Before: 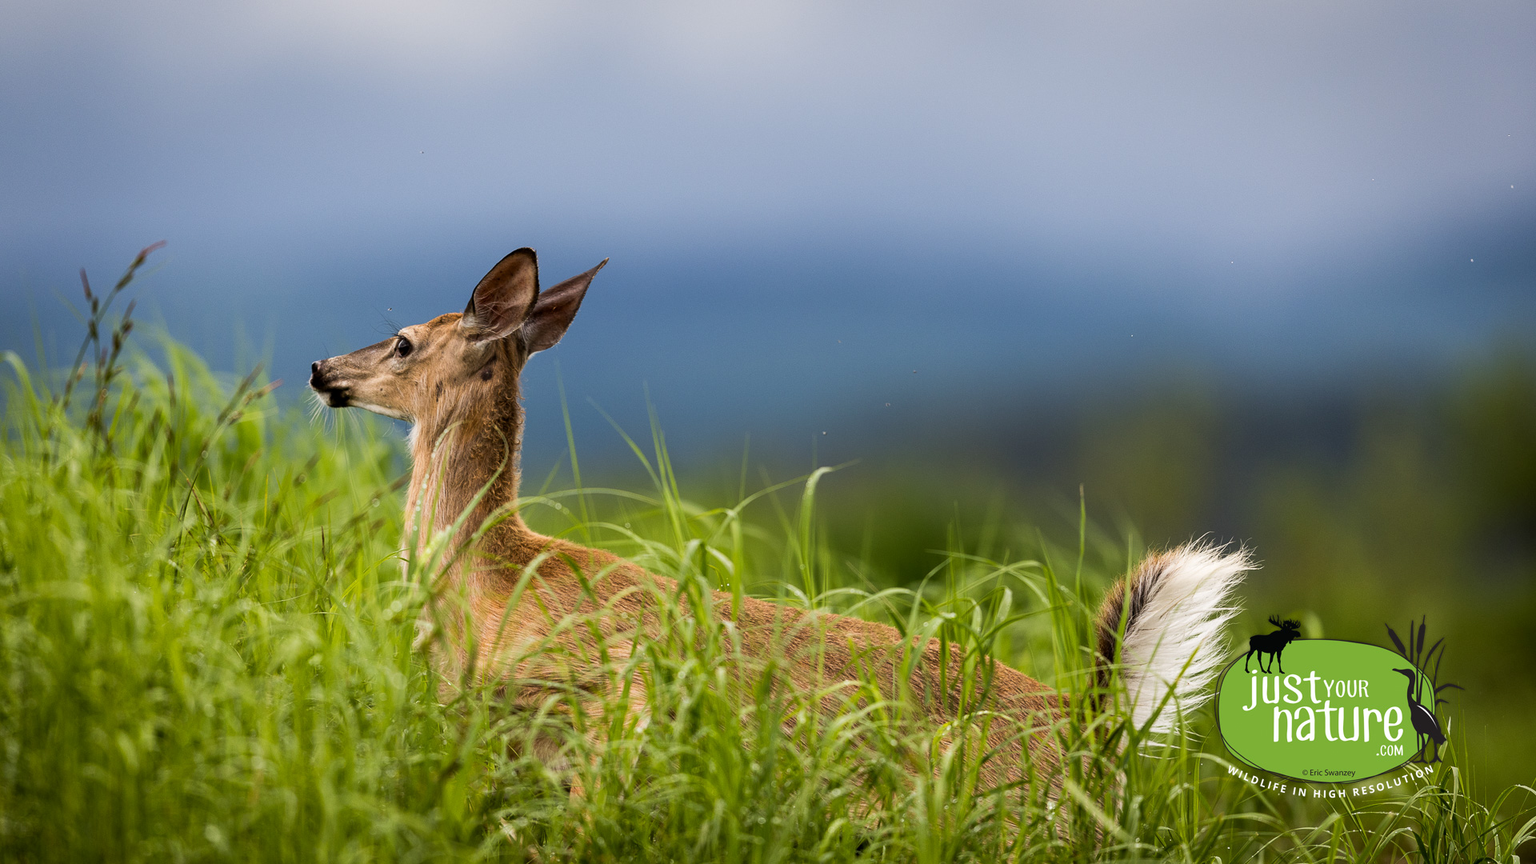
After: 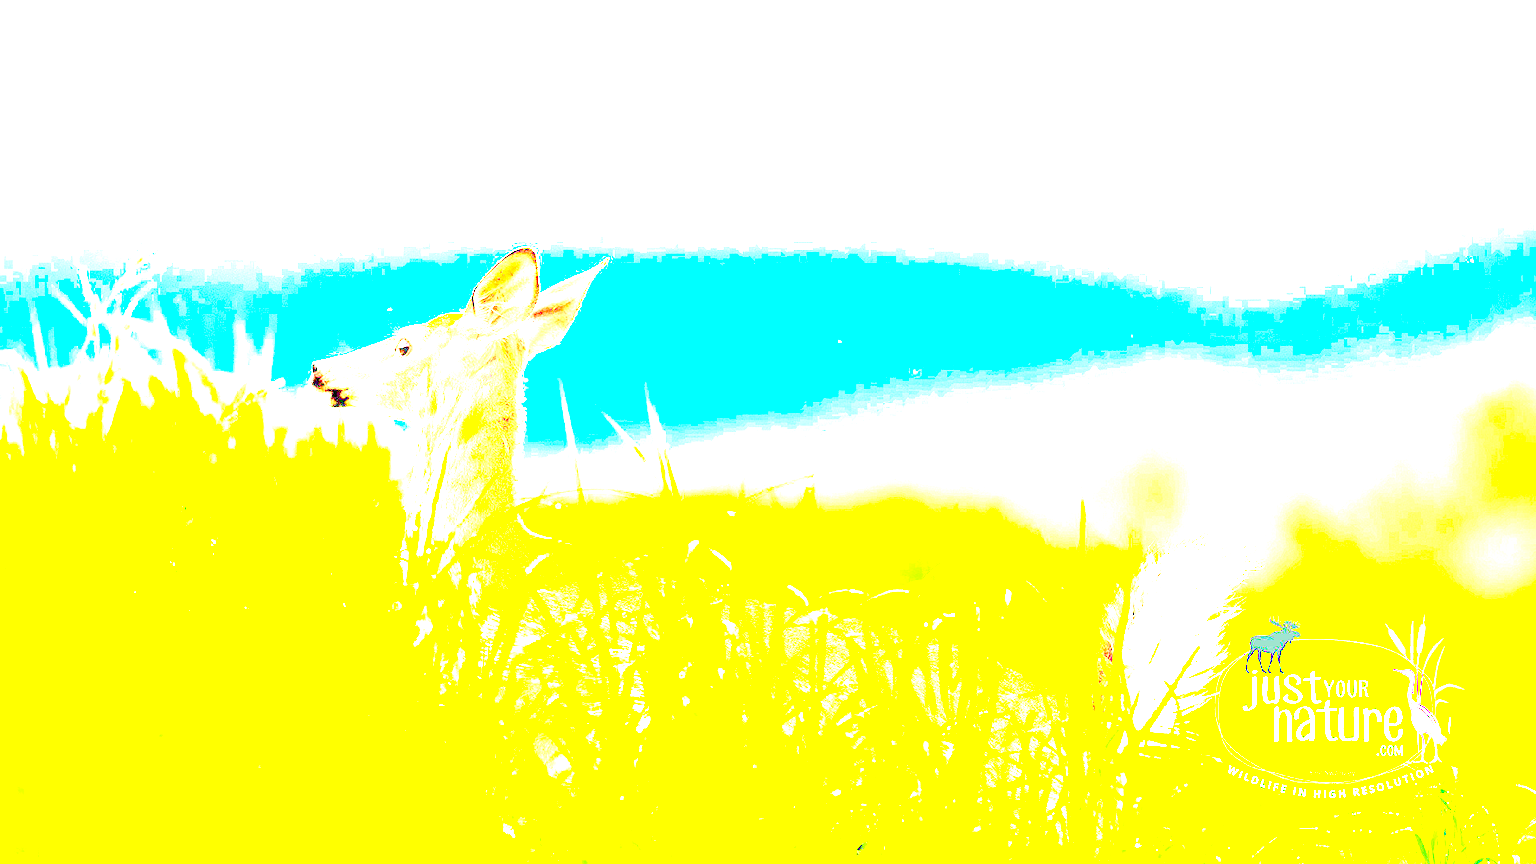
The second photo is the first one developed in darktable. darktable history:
exposure: exposure 7.968 EV, compensate exposure bias true, compensate highlight preservation false
tone curve: curves: ch0 [(0, 0.023) (0.103, 0.087) (0.277, 0.28) (0.438, 0.547) (0.546, 0.678) (0.735, 0.843) (0.994, 1)]; ch1 [(0, 0) (0.371, 0.261) (0.465, 0.42) (0.488, 0.477) (0.512, 0.513) (0.542, 0.581) (0.574, 0.647) (0.636, 0.747) (1, 1)]; ch2 [(0, 0) (0.369, 0.388) (0.449, 0.431) (0.478, 0.471) (0.516, 0.517) (0.575, 0.642) (0.649, 0.726) (1, 1)], color space Lab, independent channels, preserve colors none
